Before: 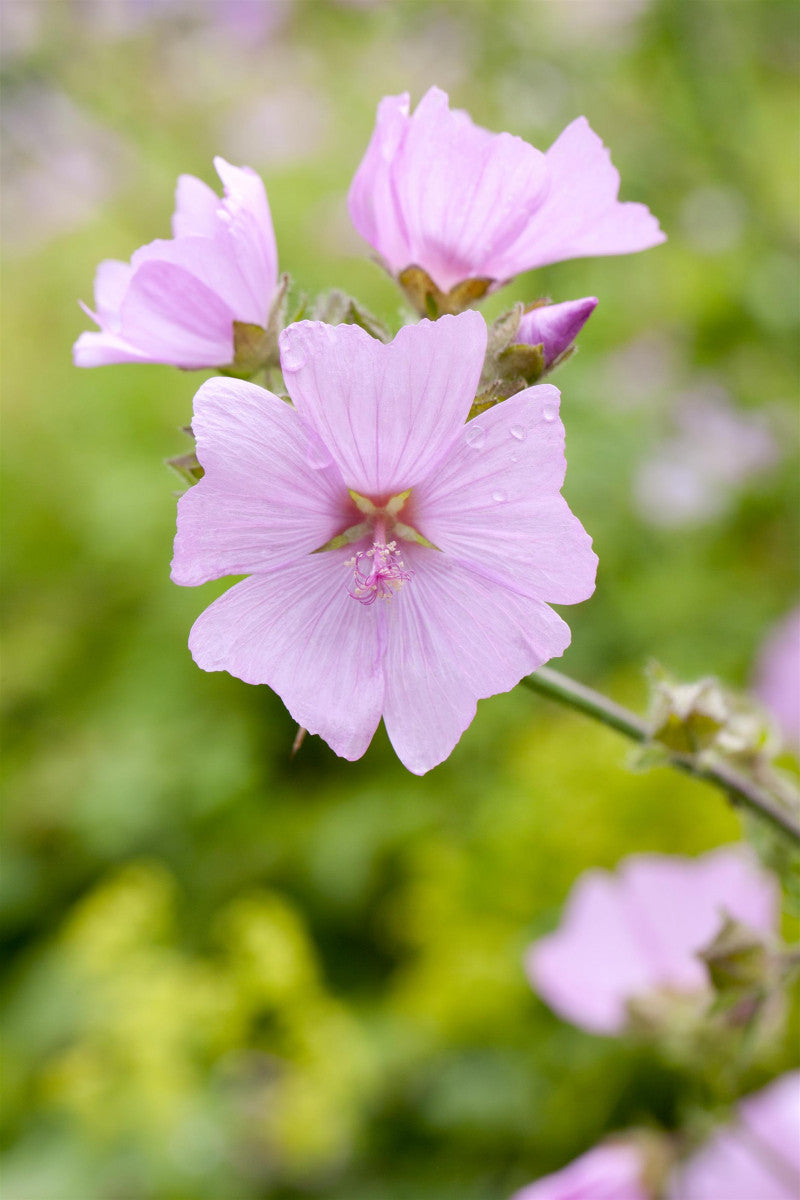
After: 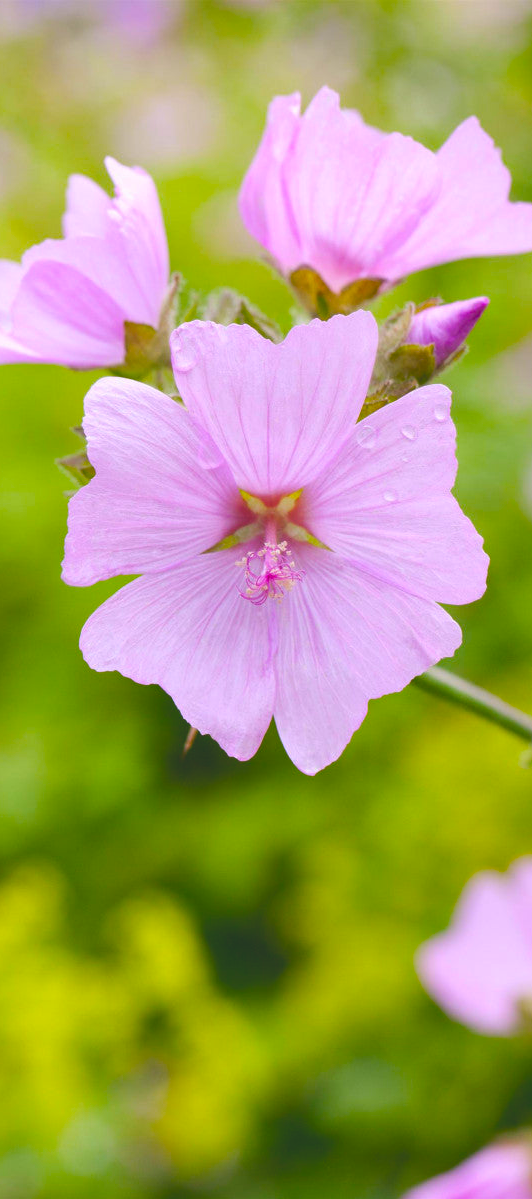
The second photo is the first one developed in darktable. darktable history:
crop and rotate: left 13.729%, right 19.729%
color balance rgb: shadows lift › chroma 2.052%, shadows lift › hue 183.09°, linear chroma grading › global chroma 14.838%, perceptual saturation grading › global saturation 31.125%, global vibrance 14.542%
exposure: black level correction -0.022, exposure -0.036 EV, compensate highlight preservation false
